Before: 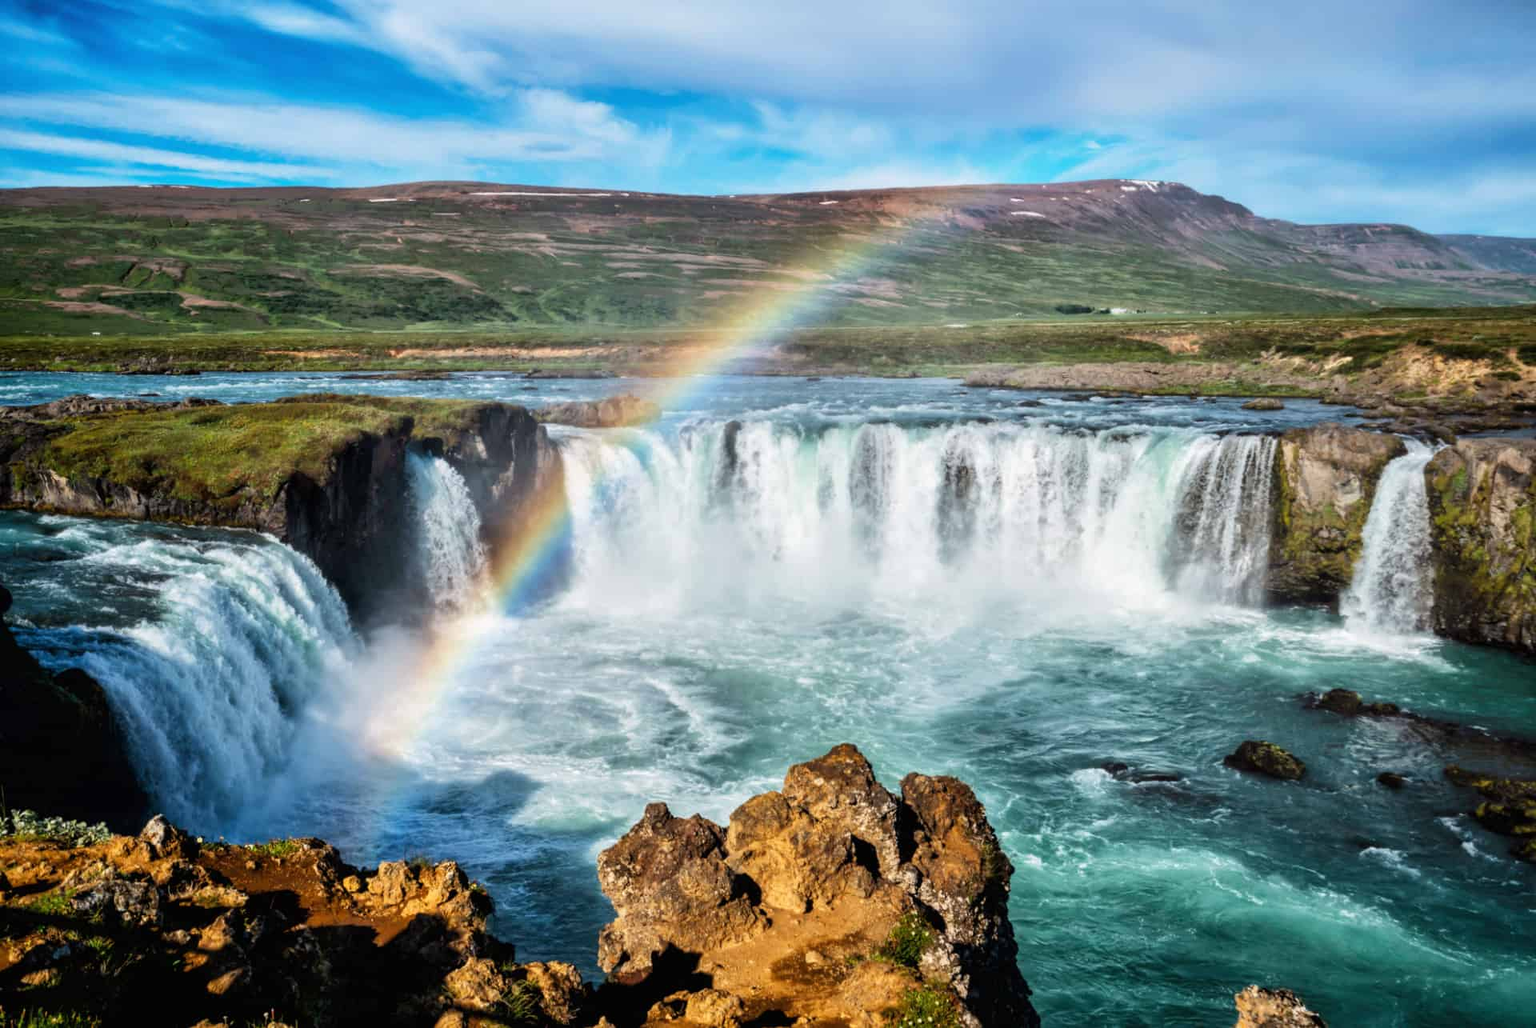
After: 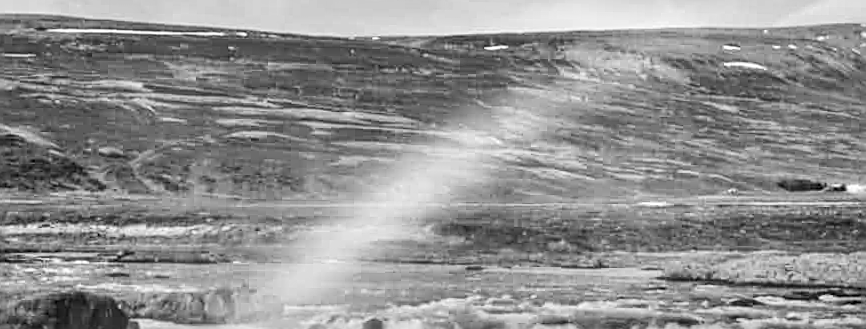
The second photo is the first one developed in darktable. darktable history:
sharpen: amount 1
white balance: red 0.986, blue 1.01
graduated density: rotation -180°, offset 27.42
crop: left 28.64%, top 16.832%, right 26.637%, bottom 58.055%
contrast brightness saturation: contrast 0.2, brightness 0.16, saturation 0.22
rotate and perspective: rotation 0.8°, automatic cropping off
local contrast: on, module defaults
monochrome: a -6.99, b 35.61, size 1.4
